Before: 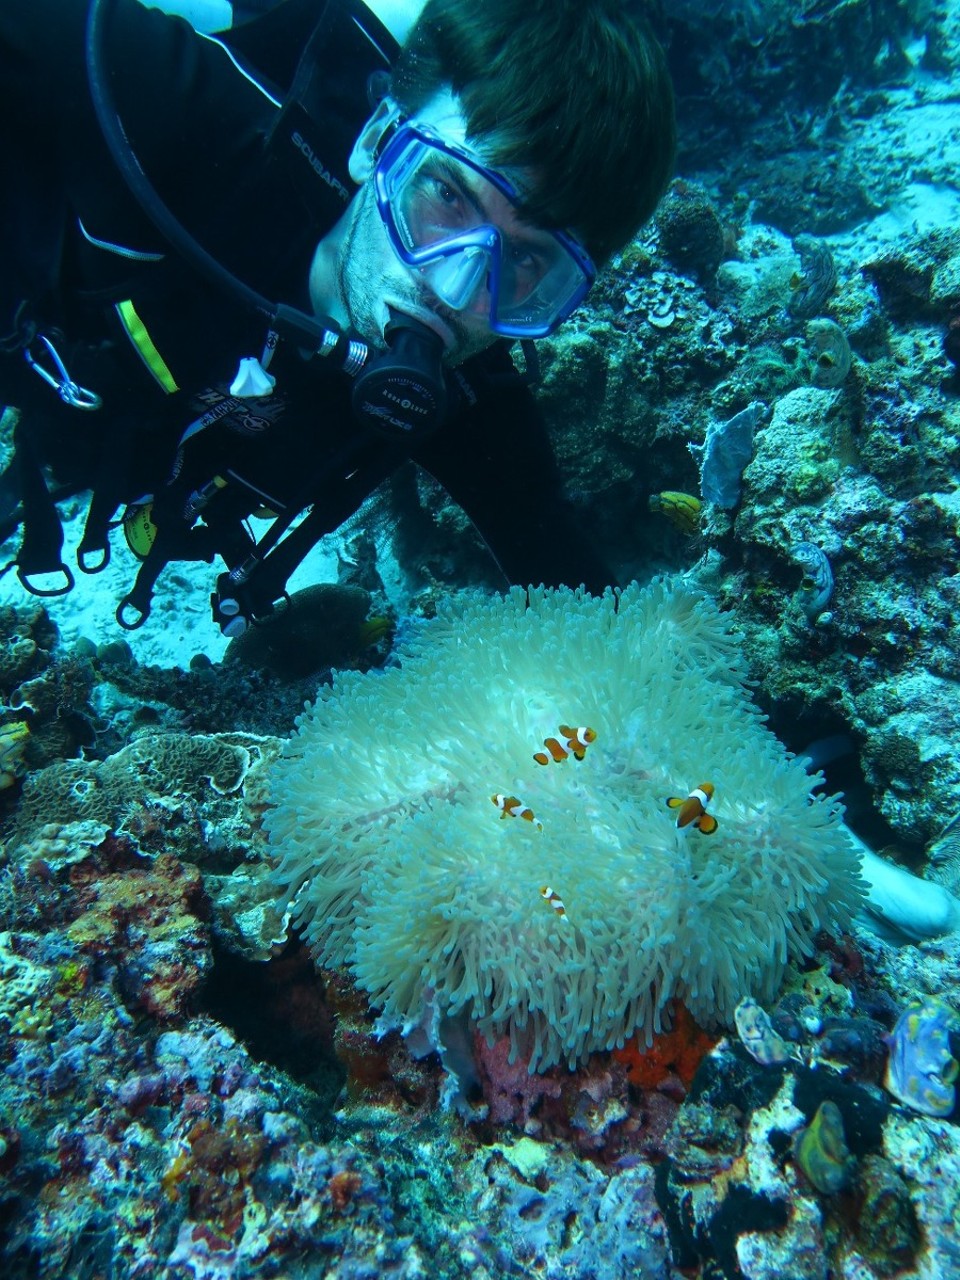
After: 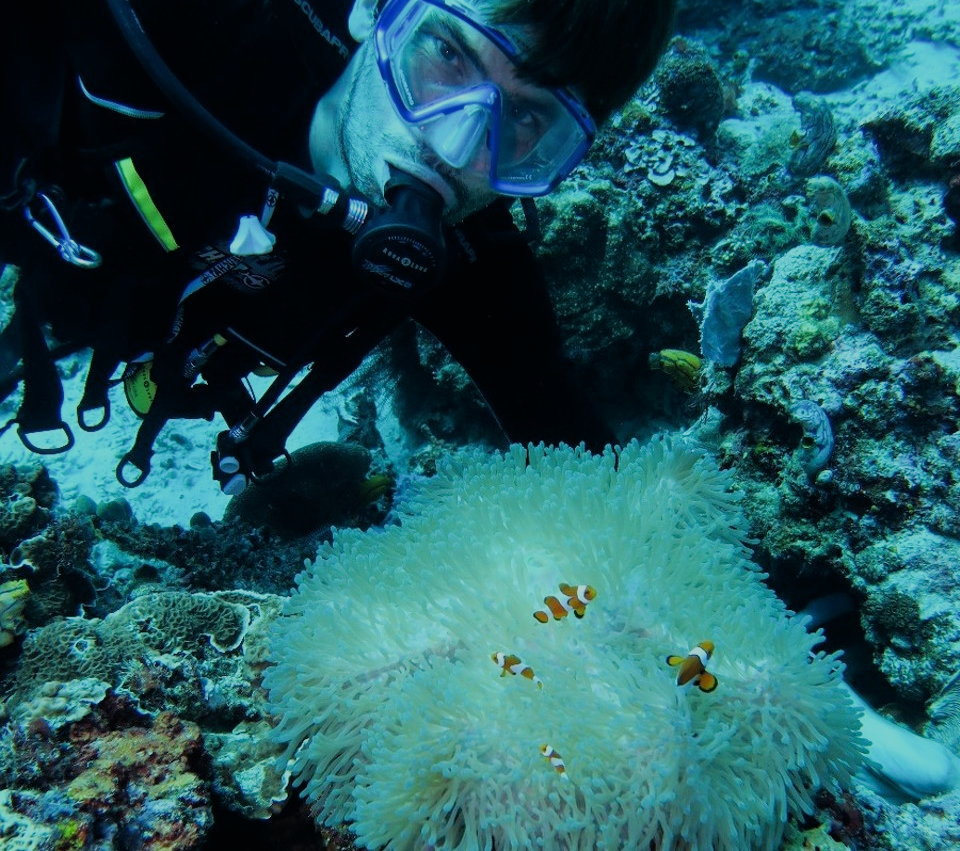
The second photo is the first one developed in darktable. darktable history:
filmic rgb: black relative exposure -7.17 EV, white relative exposure 5.36 EV, hardness 3.02
crop: top 11.135%, bottom 22.319%
